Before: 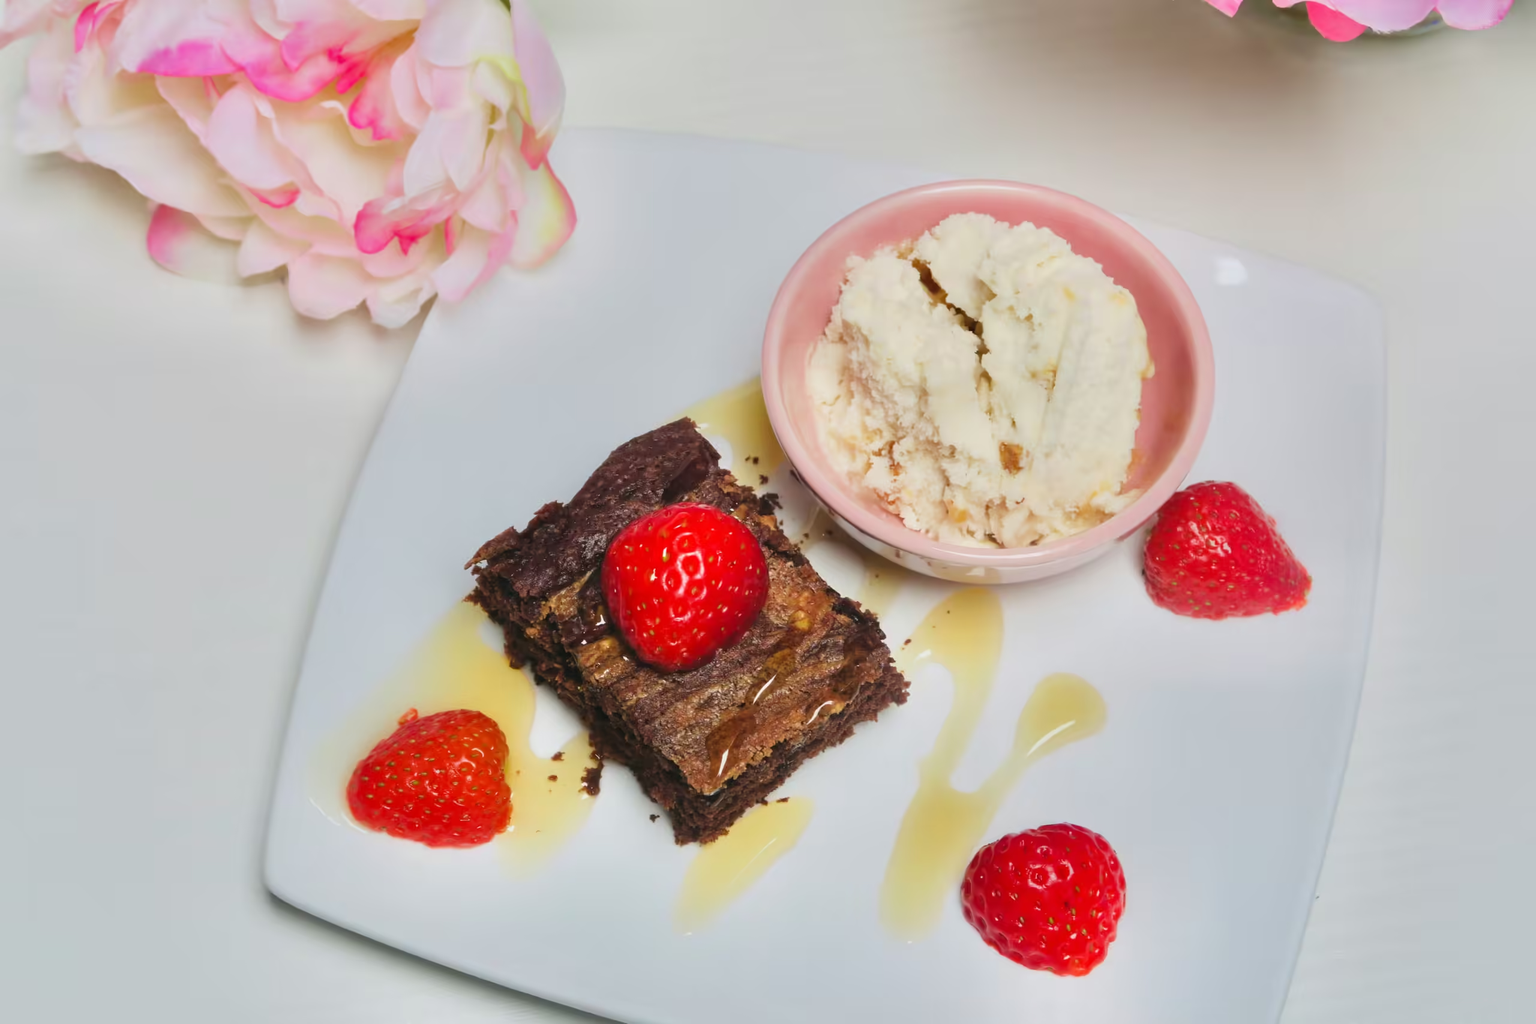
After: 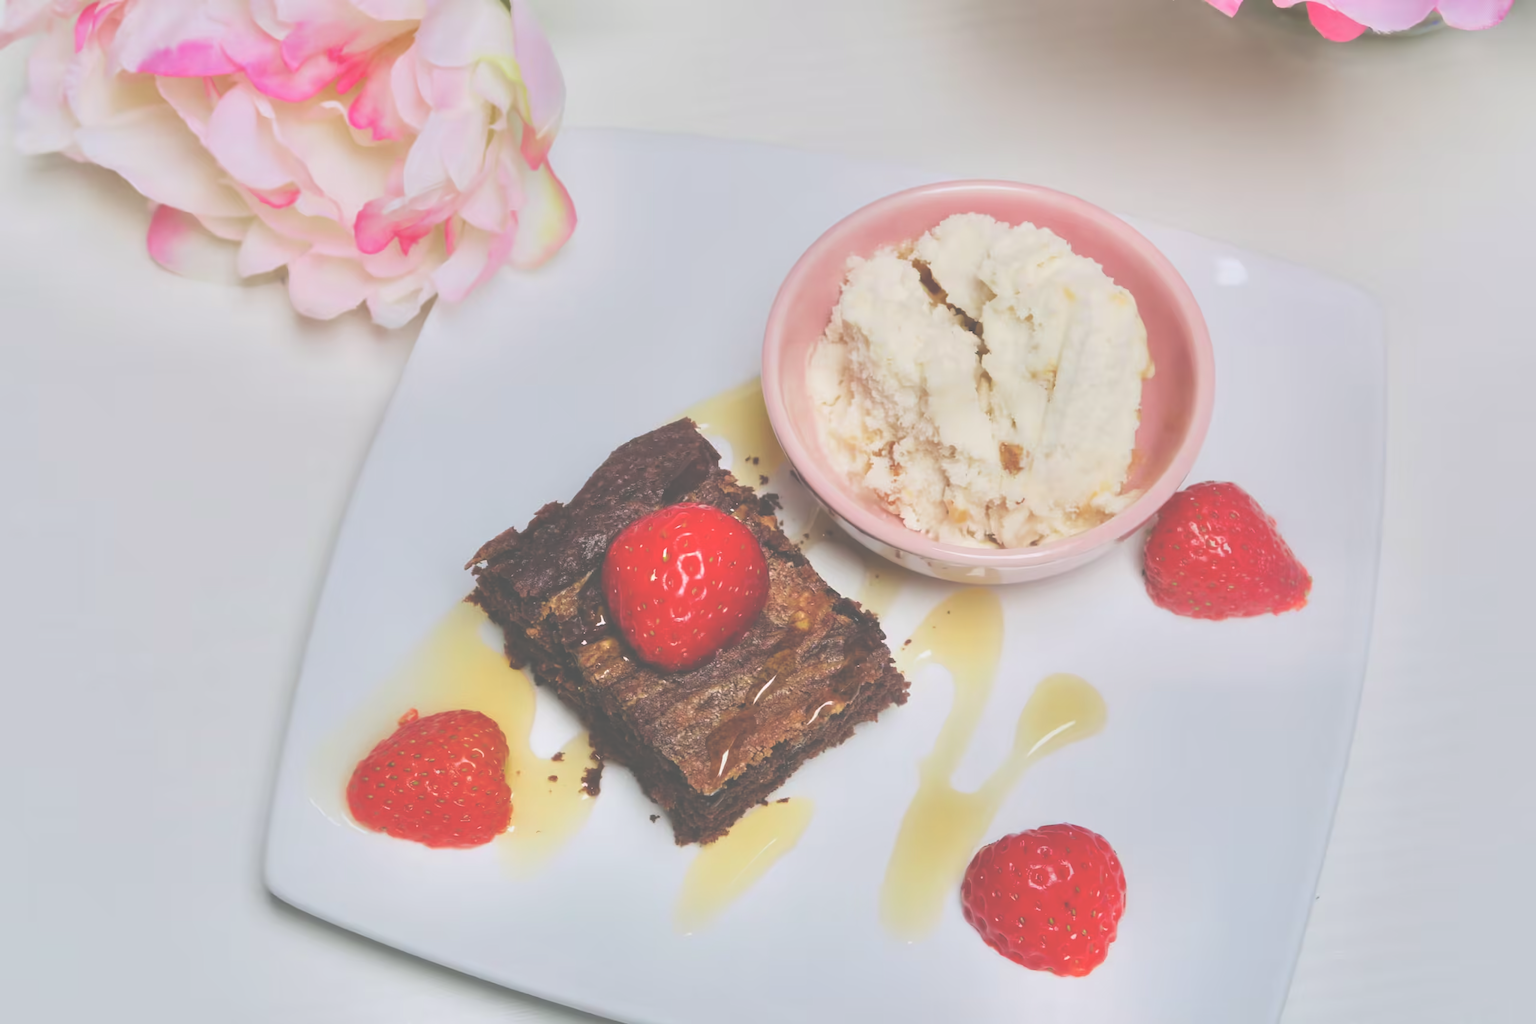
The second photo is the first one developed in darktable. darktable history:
exposure: black level correction -0.087, compensate highlight preservation false
white balance: red 1.009, blue 1.027
